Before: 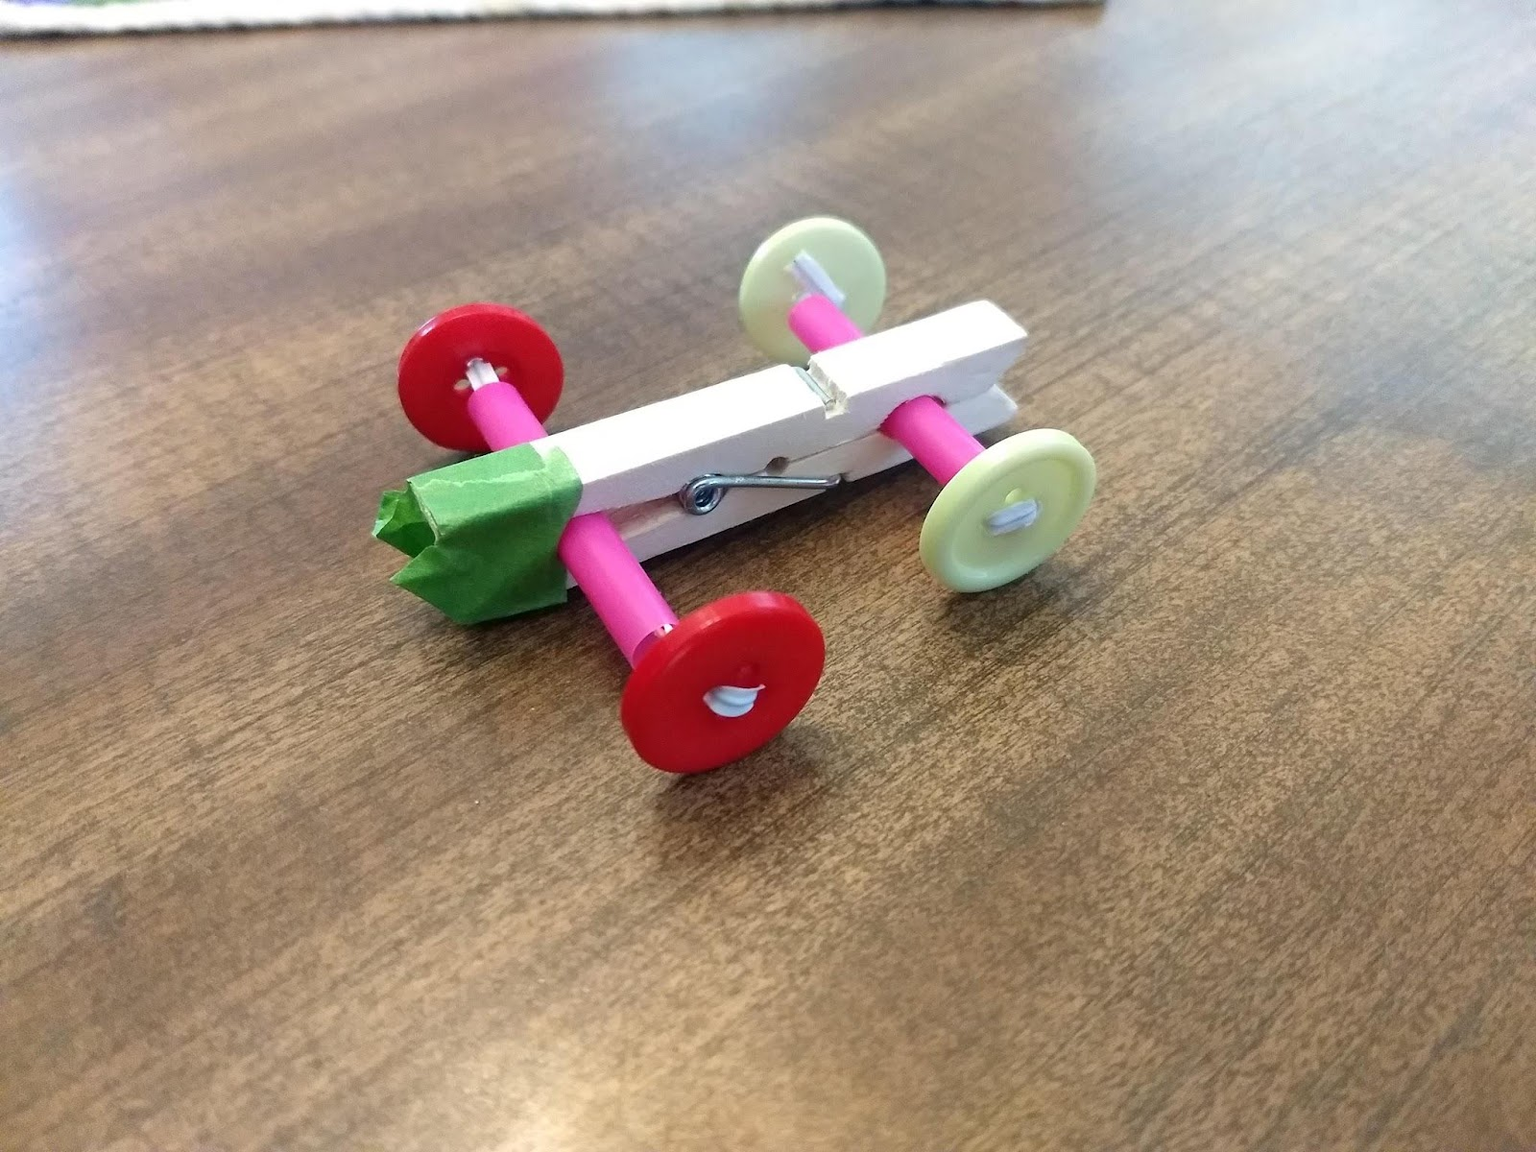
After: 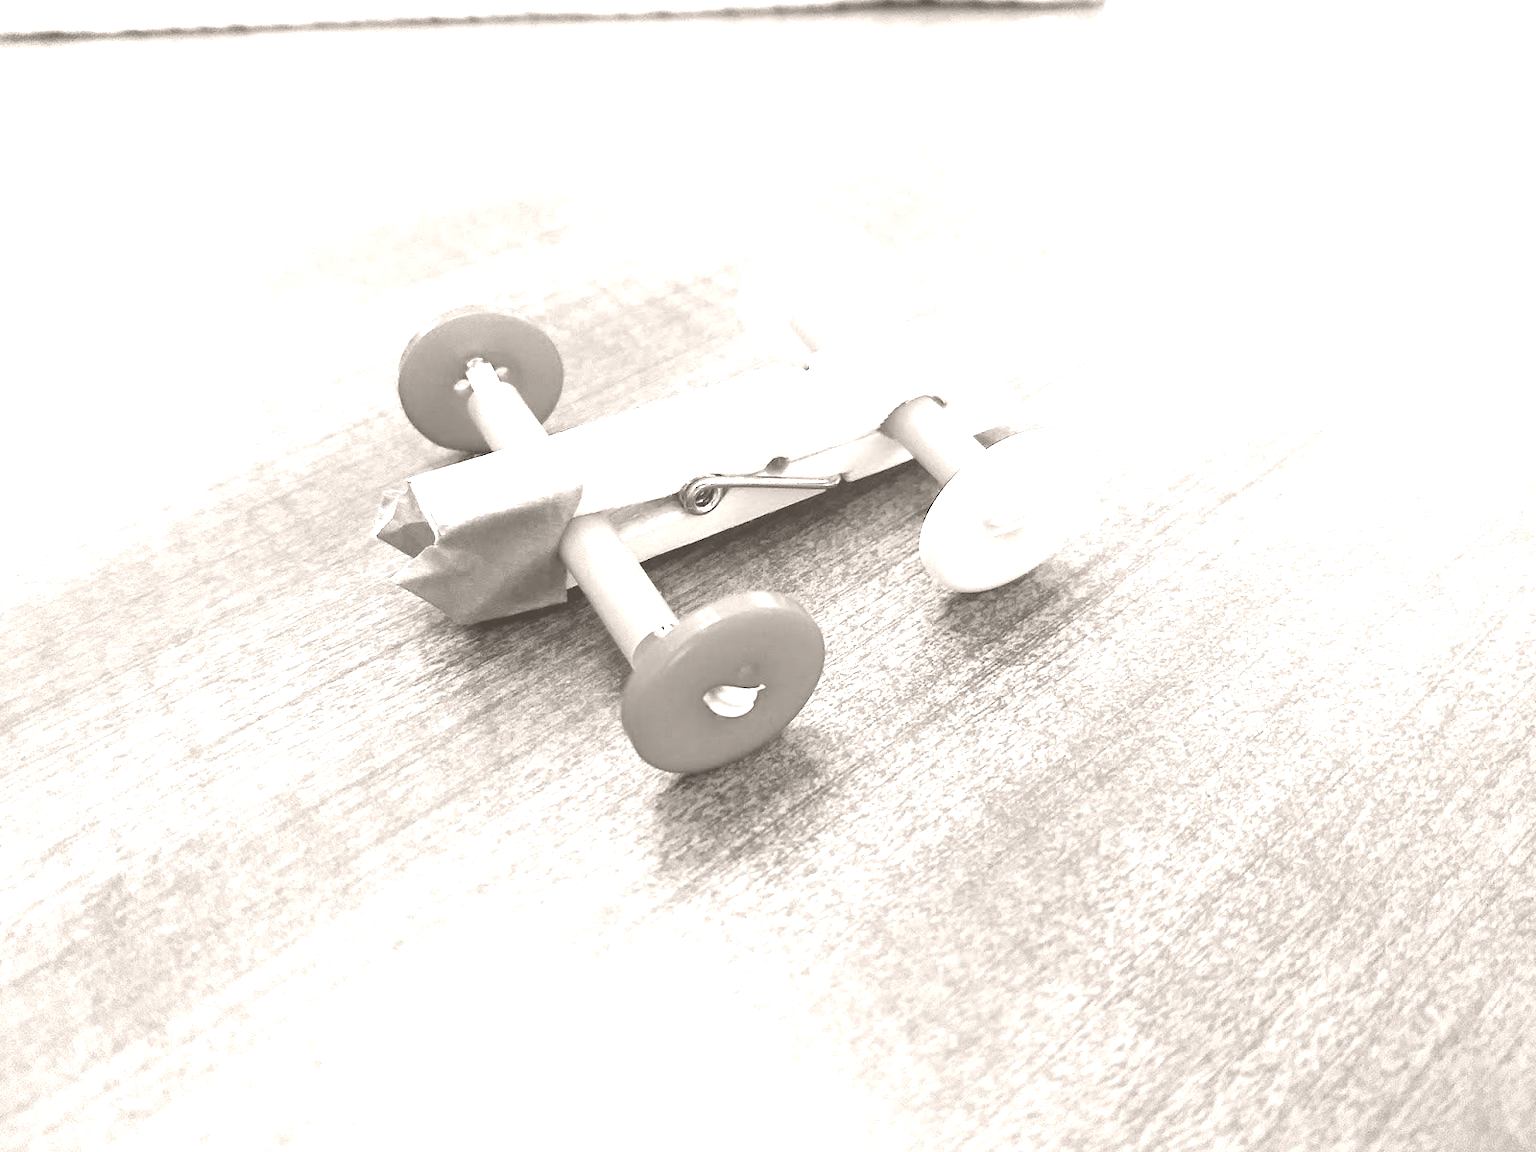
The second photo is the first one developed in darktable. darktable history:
colorize: hue 34.49°, saturation 35.33%, source mix 100%, lightness 55%, version 1
local contrast: highlights 61%, shadows 106%, detail 107%, midtone range 0.529
color correction: saturation 1.32
base curve: curves: ch0 [(0, 0) (0.005, 0.002) (0.193, 0.295) (0.399, 0.664) (0.75, 0.928) (1, 1)]
